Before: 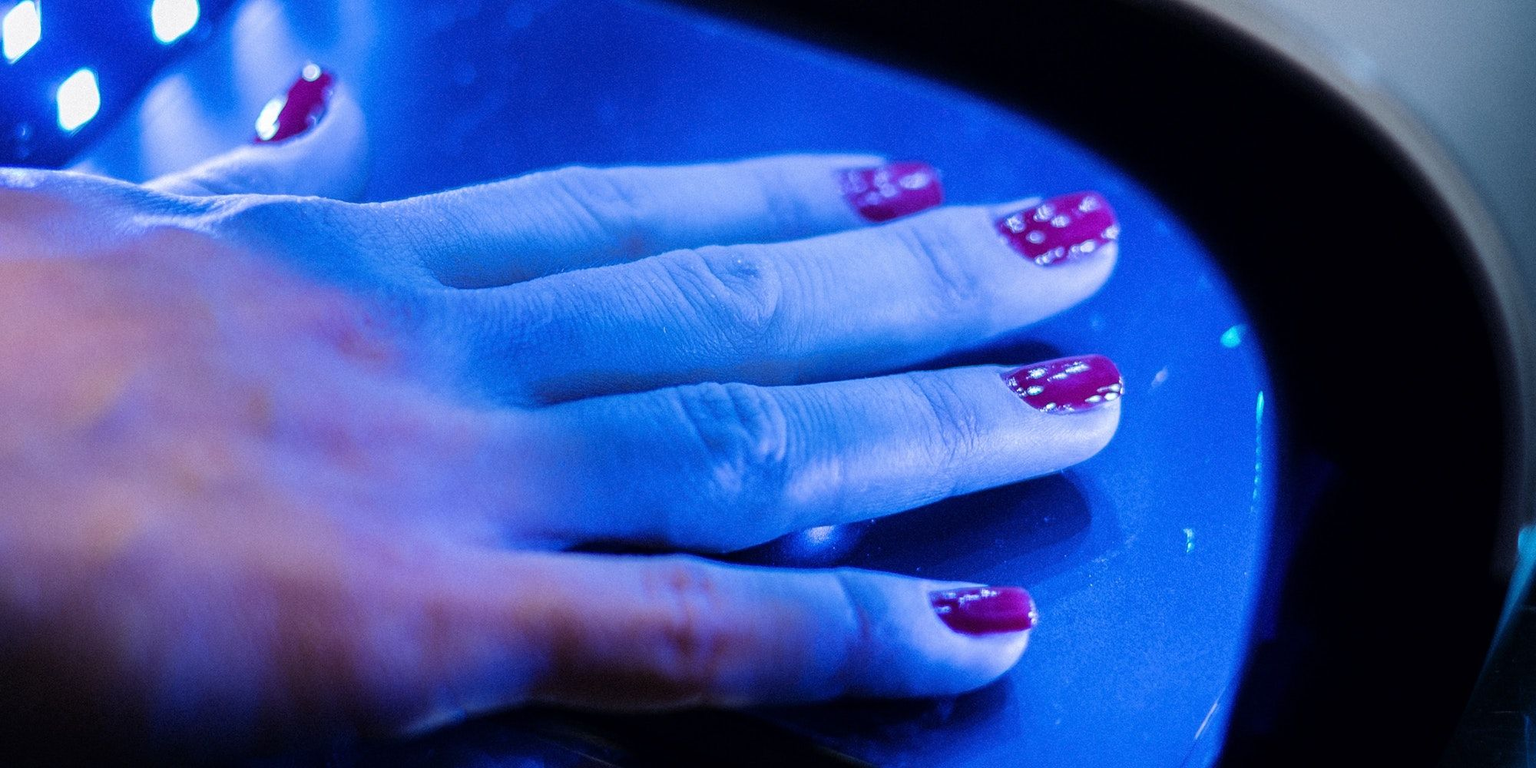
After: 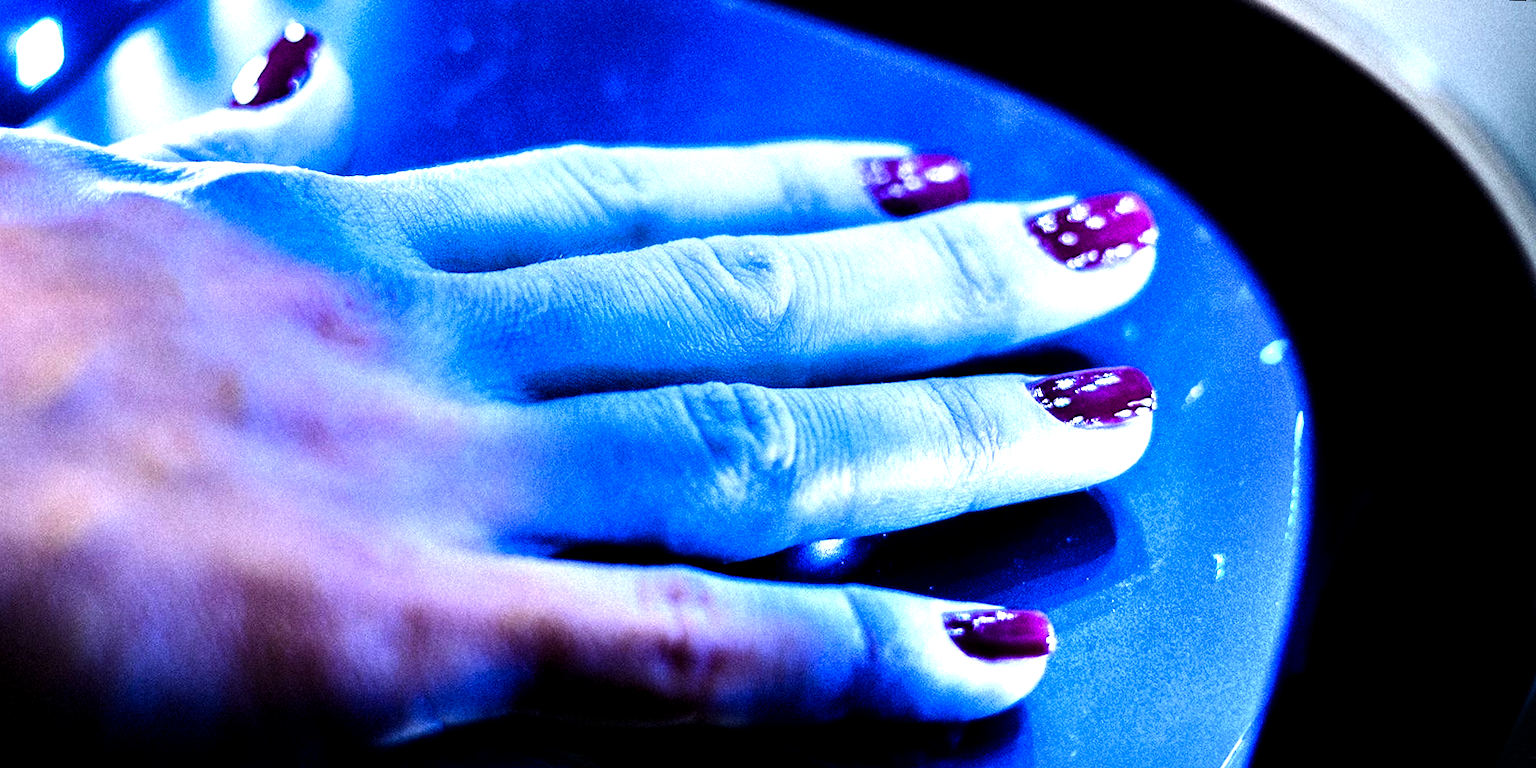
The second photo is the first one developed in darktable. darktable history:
color balance rgb: shadows lift › luminance -20%, power › hue 72.24°, highlights gain › luminance 15%, global offset › hue 171.6°, perceptual saturation grading › highlights -30%, perceptual saturation grading › shadows 20%, global vibrance 30%, contrast 10%
contrast equalizer: octaves 7, y [[0.6 ×6], [0.55 ×6], [0 ×6], [0 ×6], [0 ×6]]
tone equalizer: -8 EV -0.75 EV, -7 EV -0.7 EV, -6 EV -0.6 EV, -5 EV -0.4 EV, -3 EV 0.4 EV, -2 EV 0.6 EV, -1 EV 0.7 EV, +0 EV 0.75 EV, edges refinement/feathering 500, mask exposure compensation -1.57 EV, preserve details no
crop and rotate: angle -1.69°
rotate and perspective: rotation 0.174°, lens shift (vertical) 0.013, lens shift (horizontal) 0.019, shear 0.001, automatic cropping original format, crop left 0.007, crop right 0.991, crop top 0.016, crop bottom 0.997
